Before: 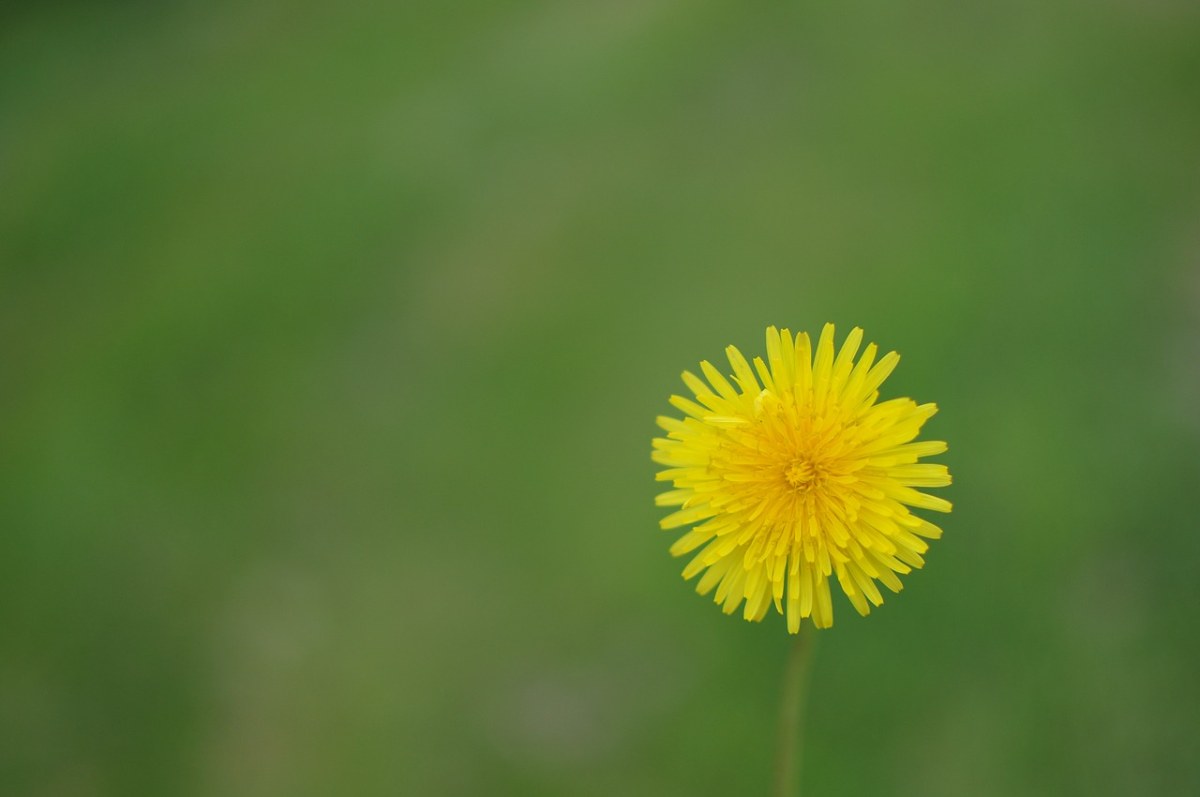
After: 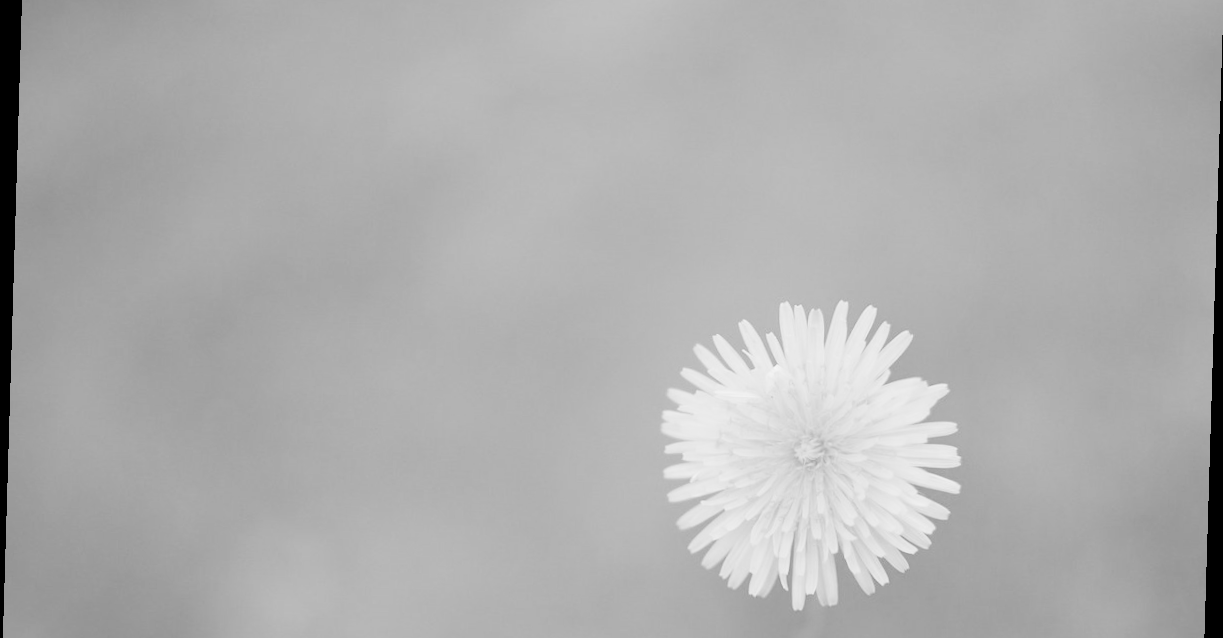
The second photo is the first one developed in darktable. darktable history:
crop: top 5.667%, bottom 17.637%
white balance: red 0.926, green 1.003, blue 1.133
filmic rgb: middle gray luminance 4.29%, black relative exposure -13 EV, white relative exposure 5 EV, threshold 6 EV, target black luminance 0%, hardness 5.19, latitude 59.69%, contrast 0.767, highlights saturation mix 5%, shadows ↔ highlights balance 25.95%, add noise in highlights 0, color science v3 (2019), use custom middle-gray values true, iterations of high-quality reconstruction 0, contrast in highlights soft, enable highlight reconstruction true
rotate and perspective: rotation 1.72°, automatic cropping off
monochrome: size 3.1
tone equalizer: on, module defaults
